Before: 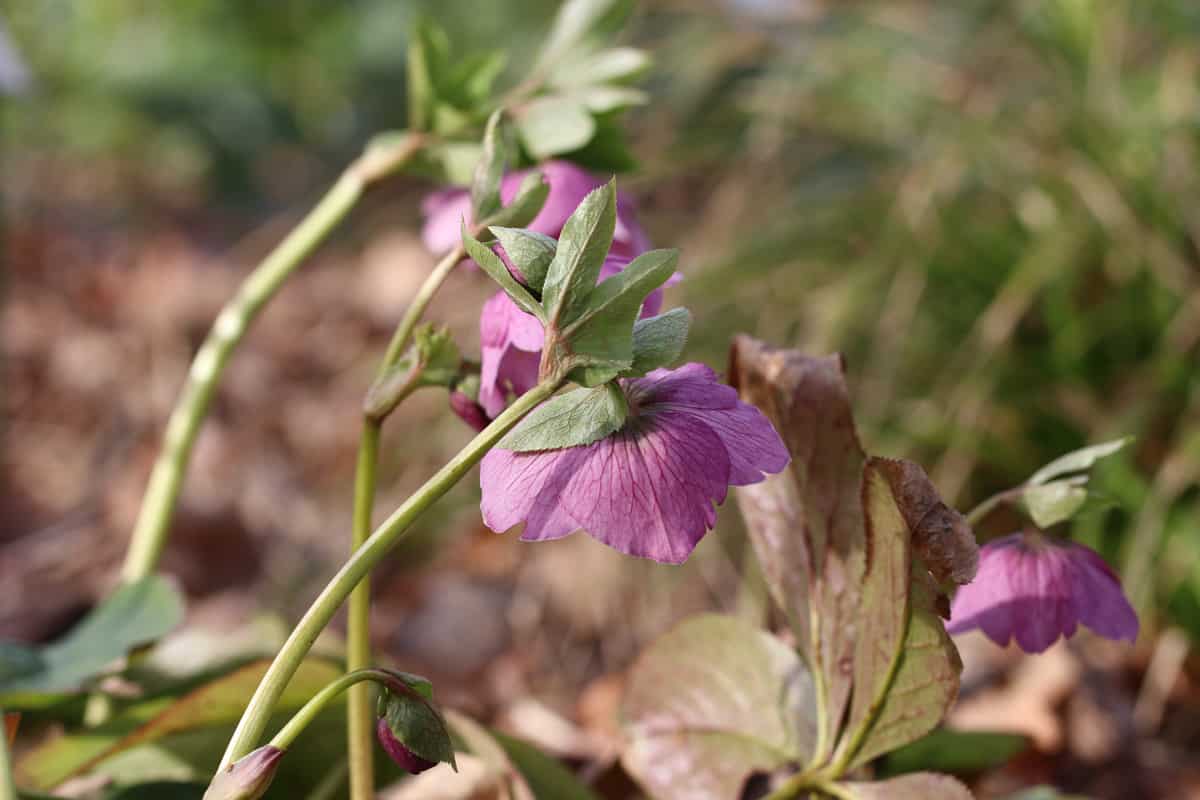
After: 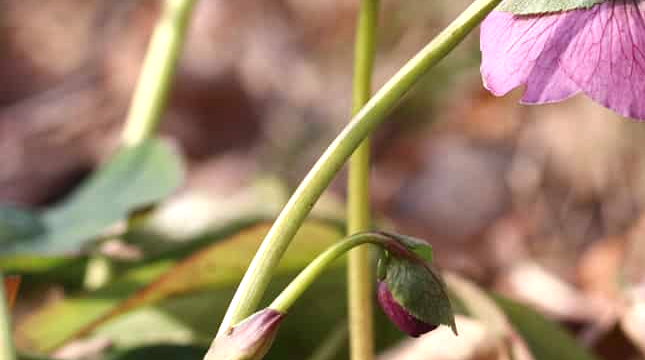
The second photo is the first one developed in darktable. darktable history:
crop and rotate: top 54.722%, right 46.209%, bottom 0.181%
tone equalizer: edges refinement/feathering 500, mask exposure compensation -1.57 EV, preserve details no
exposure: exposure 0.505 EV, compensate highlight preservation false
